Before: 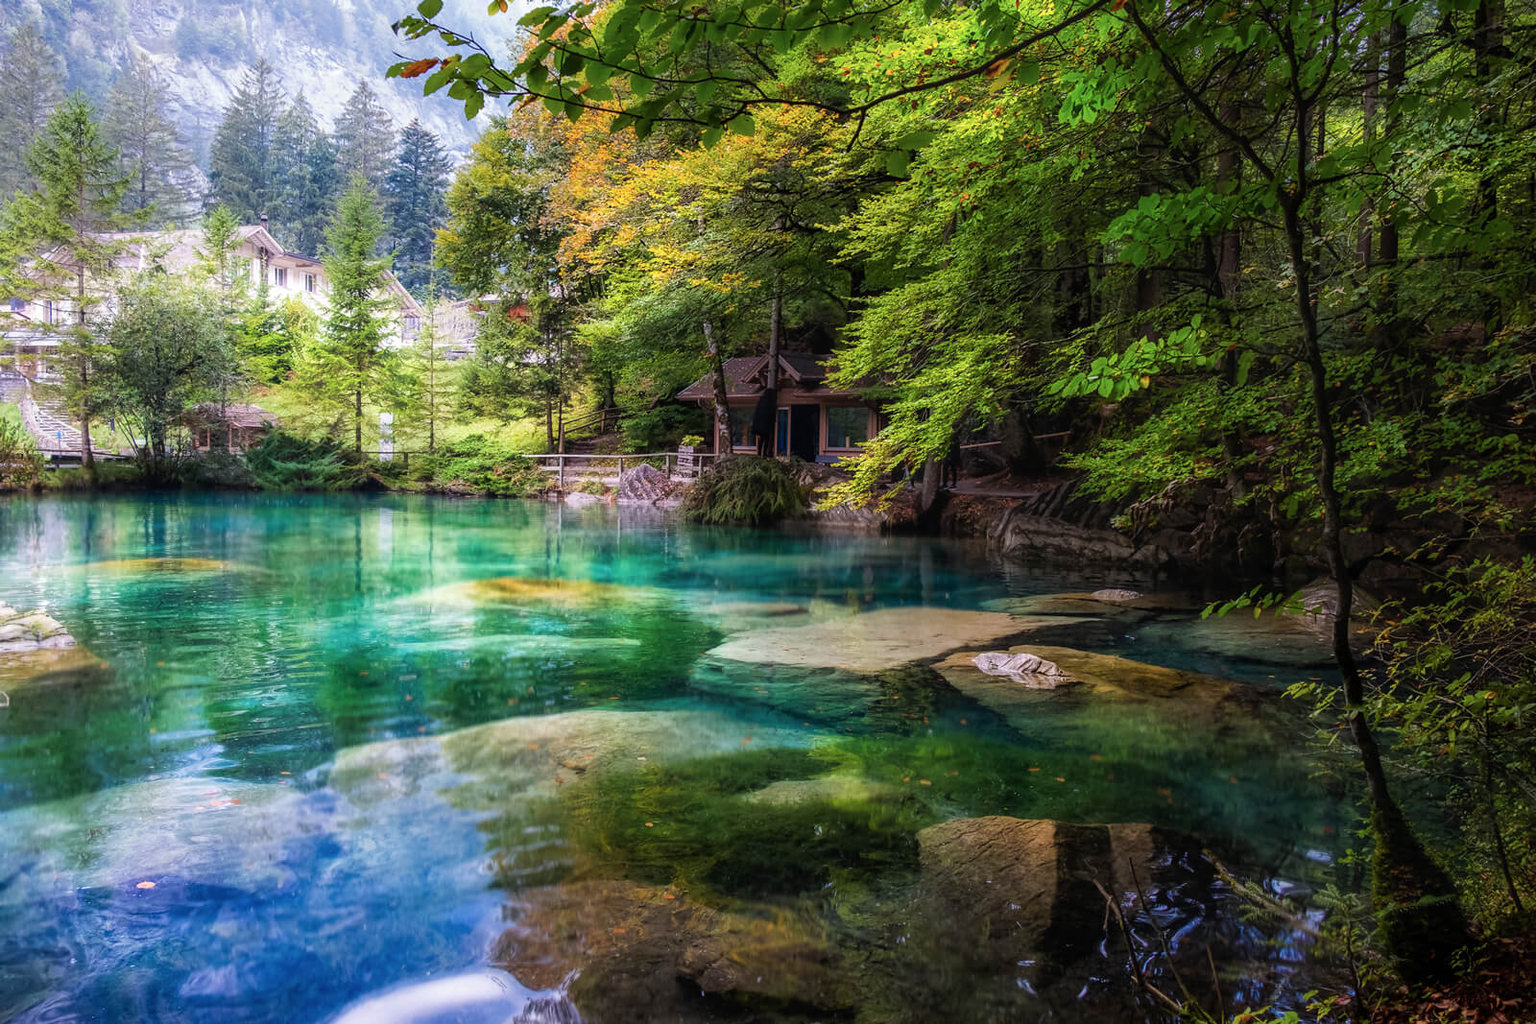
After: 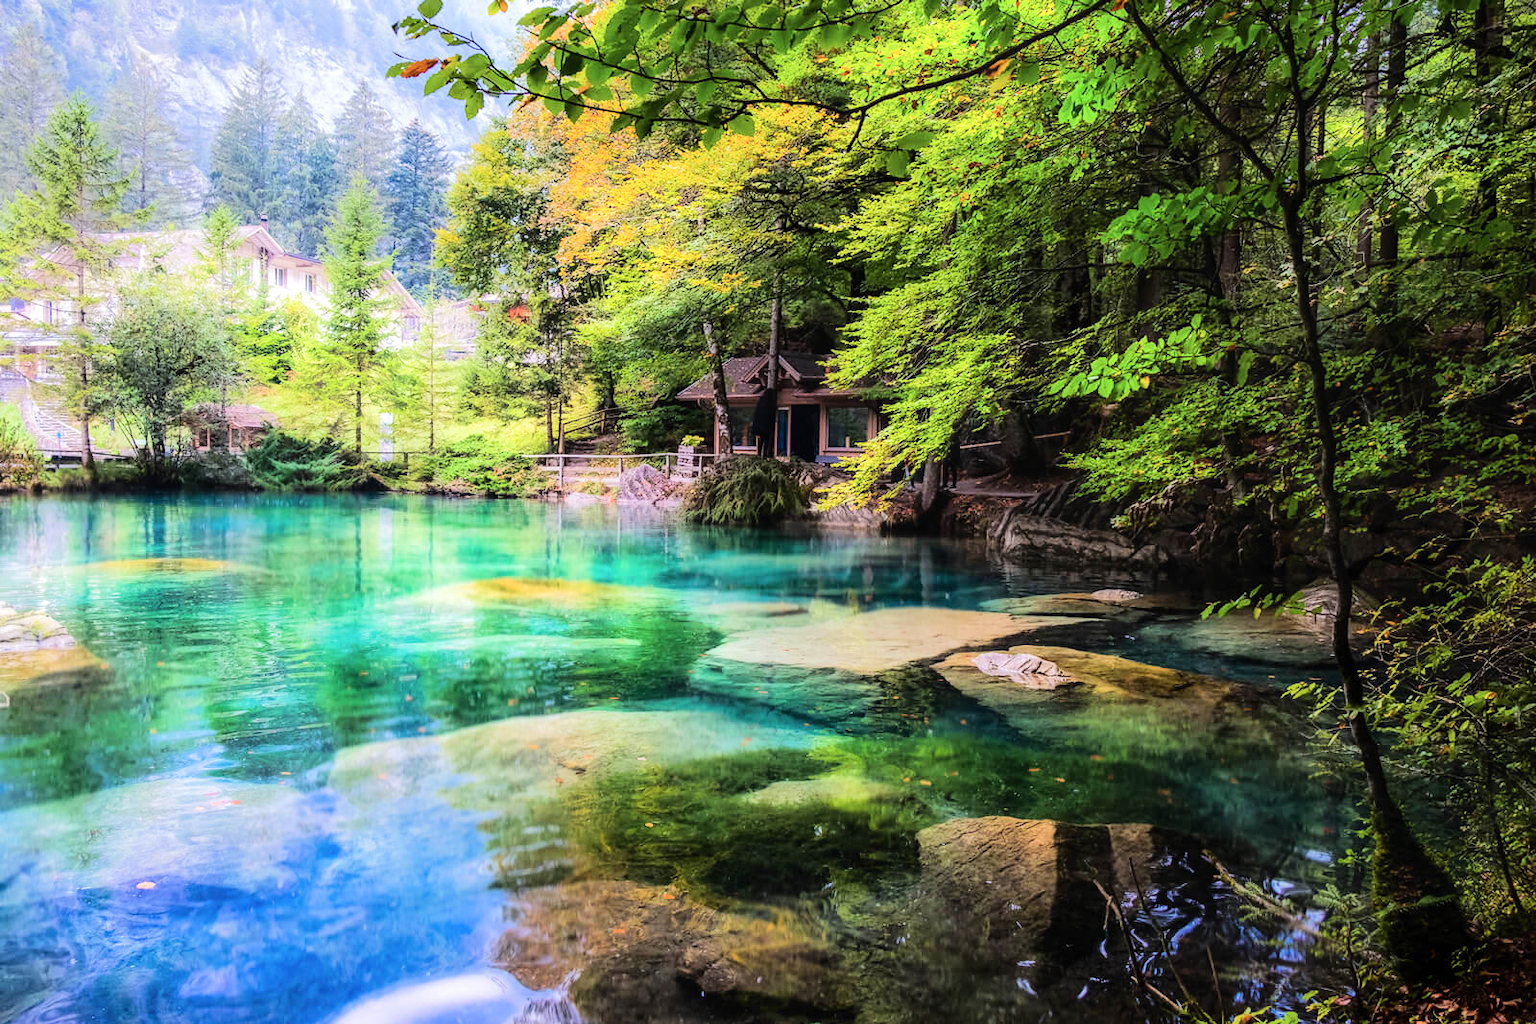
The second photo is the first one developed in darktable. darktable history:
tone equalizer: -7 EV 0.144 EV, -6 EV 0.624 EV, -5 EV 1.17 EV, -4 EV 1.32 EV, -3 EV 1.15 EV, -2 EV 0.6 EV, -1 EV 0.153 EV, edges refinement/feathering 500, mask exposure compensation -1.57 EV, preserve details no
